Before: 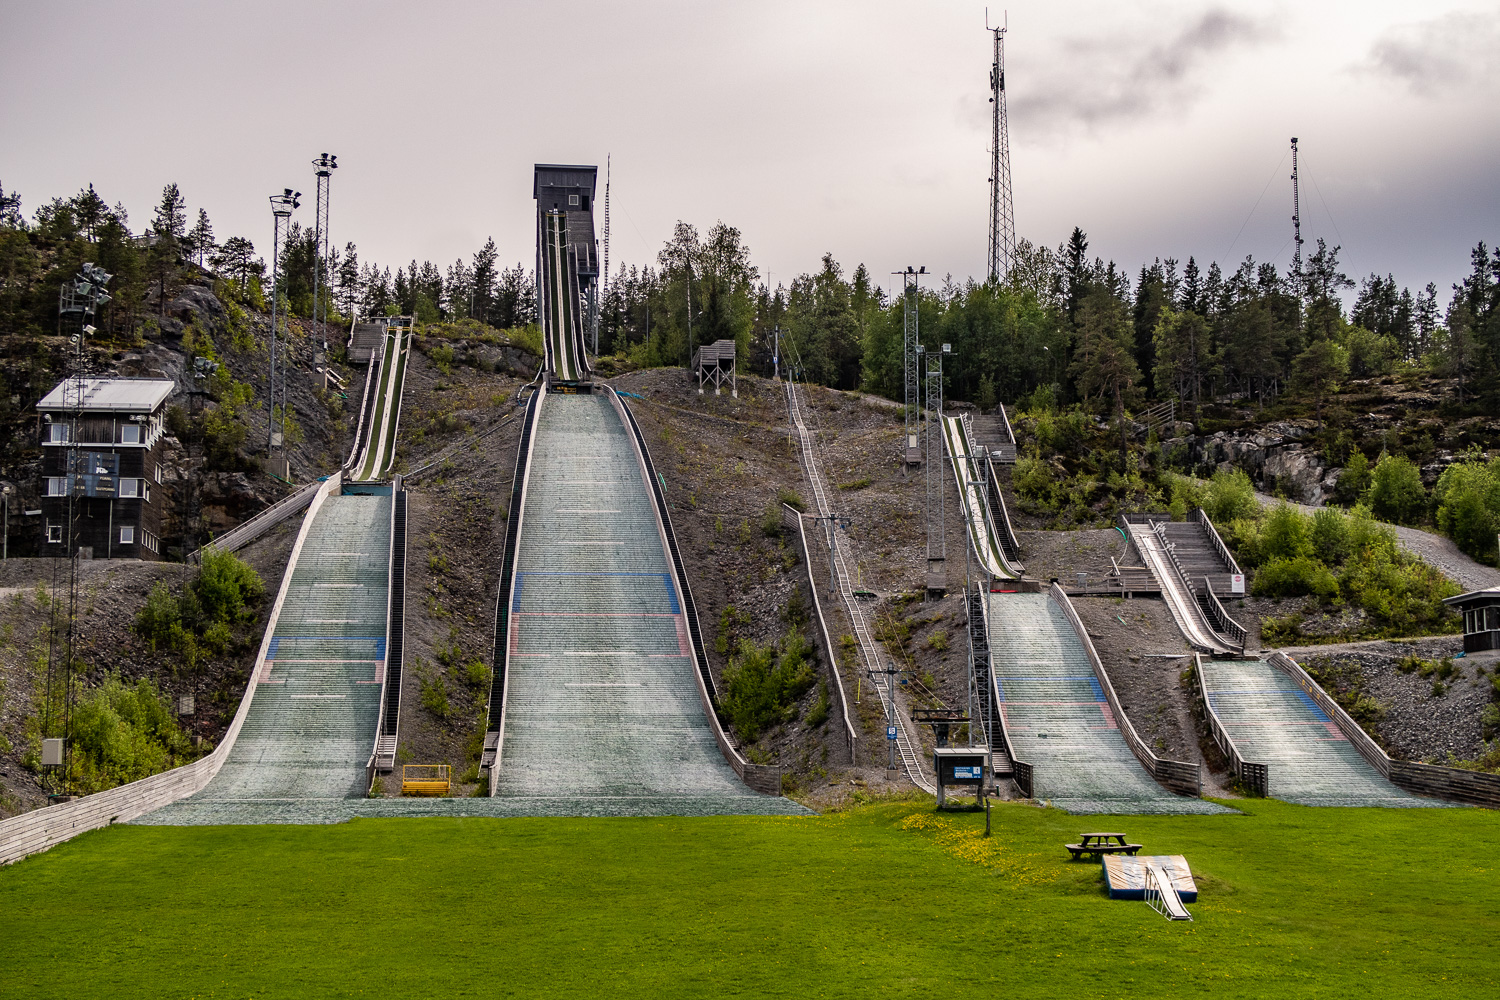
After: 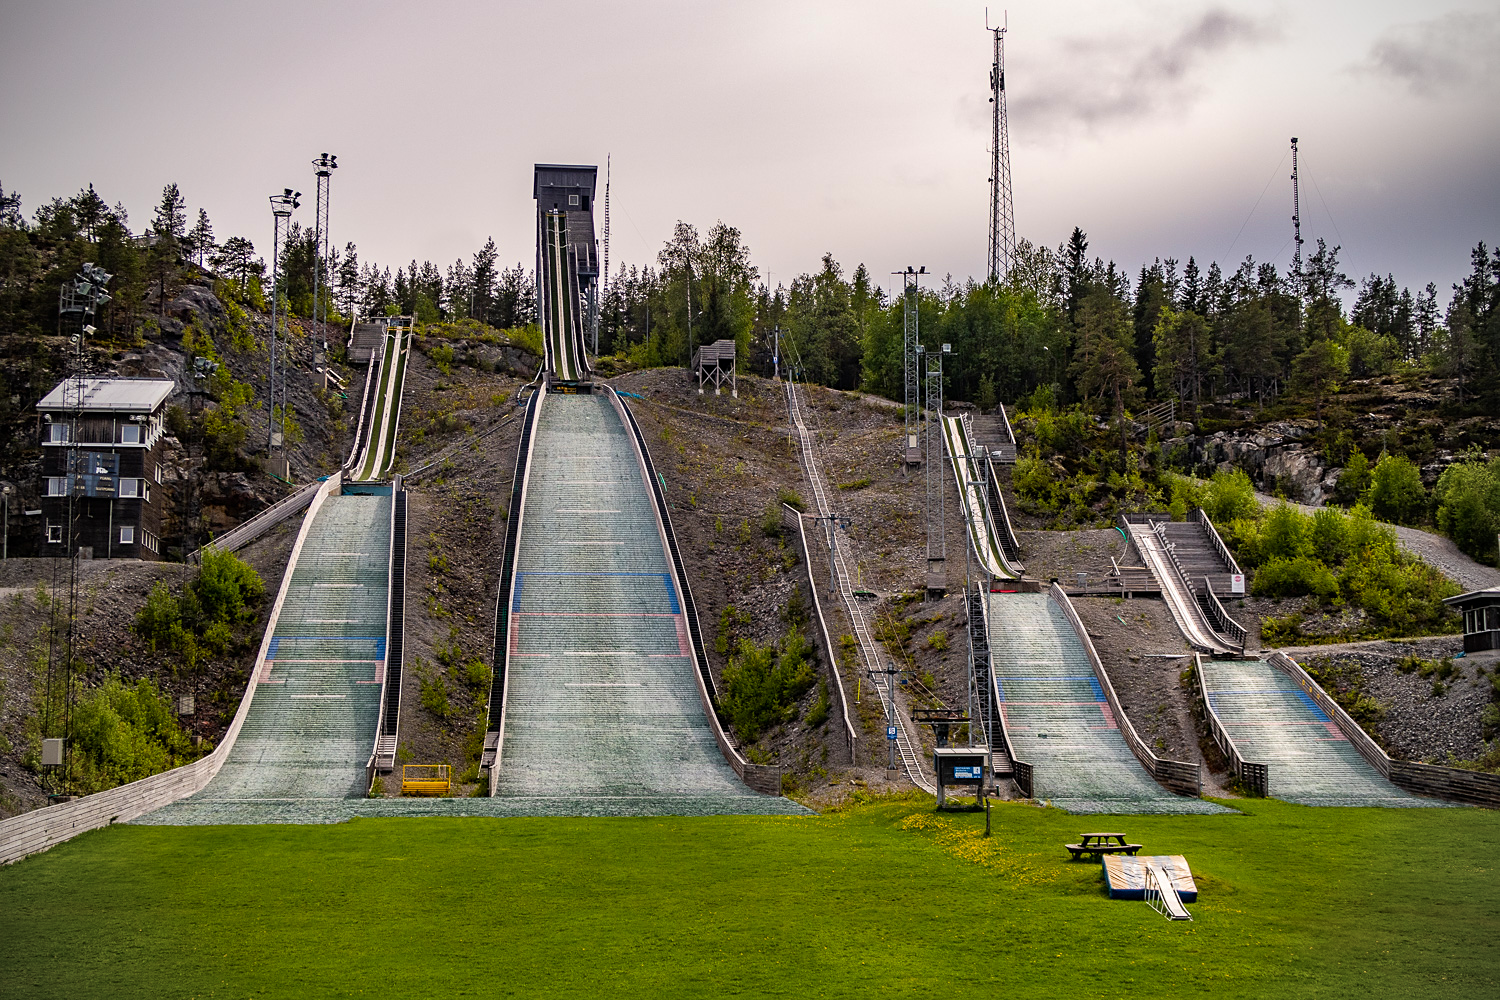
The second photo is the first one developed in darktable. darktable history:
vignetting: fall-off start 79.88%
sharpen: amount 0.2
color balance rgb: perceptual saturation grading › global saturation 20%, global vibrance 20%
